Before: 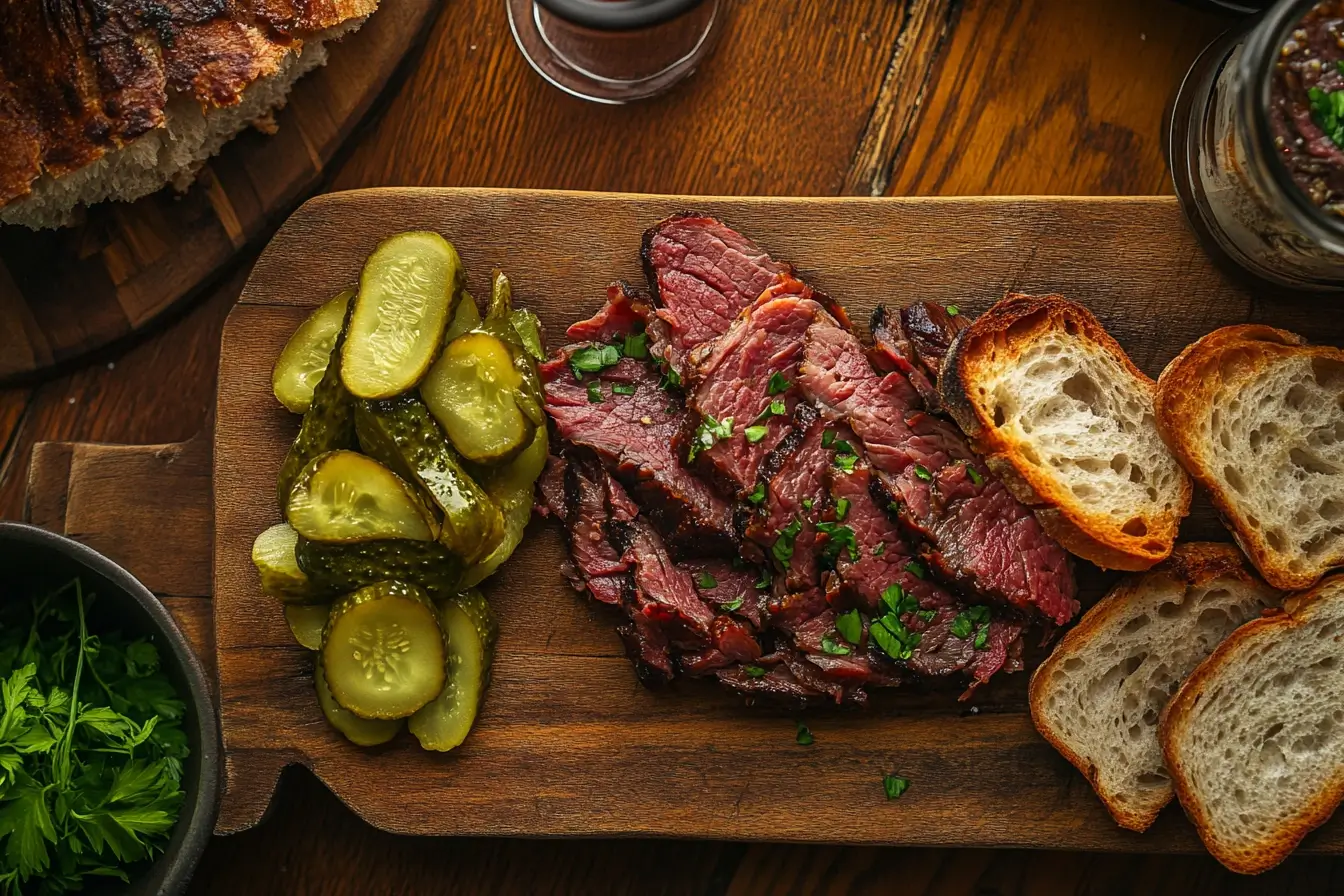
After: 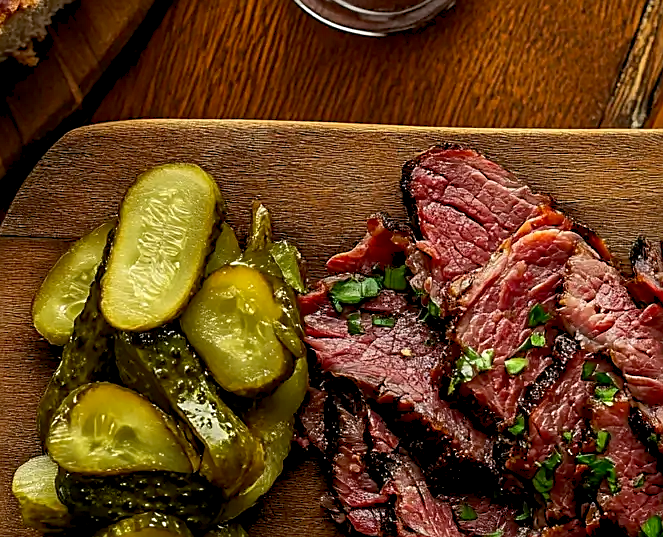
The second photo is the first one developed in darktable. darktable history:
exposure: black level correction 0.009, exposure 0.015 EV, compensate highlight preservation false
crop: left 17.911%, top 7.674%, right 32.716%, bottom 32.33%
sharpen: on, module defaults
